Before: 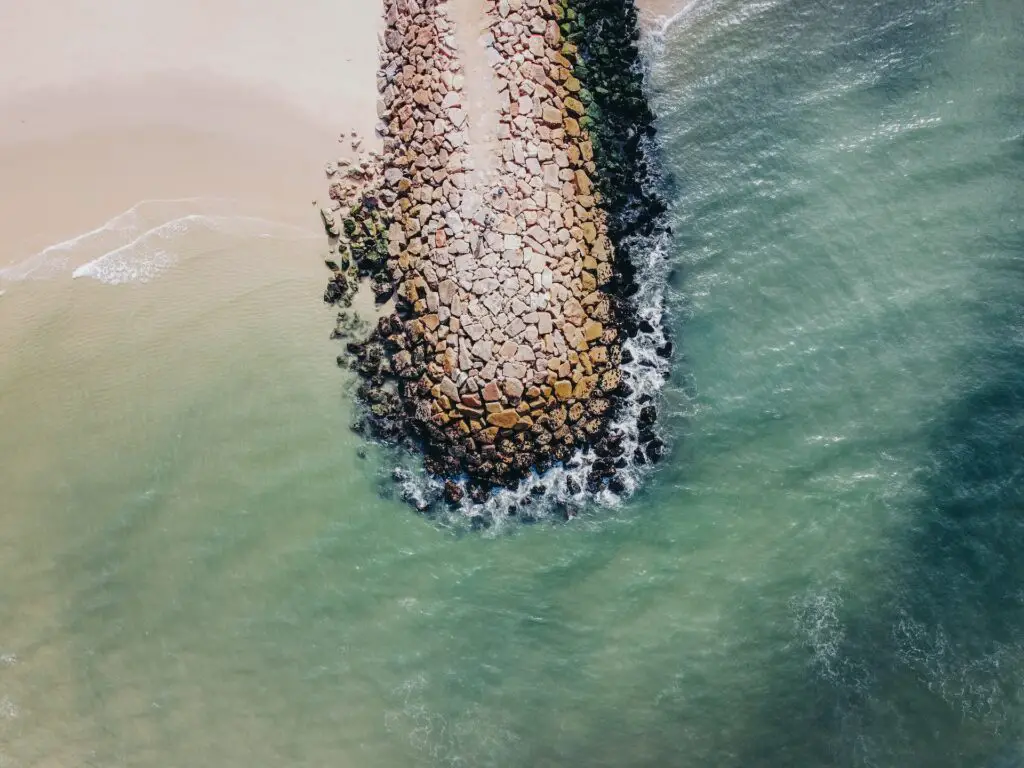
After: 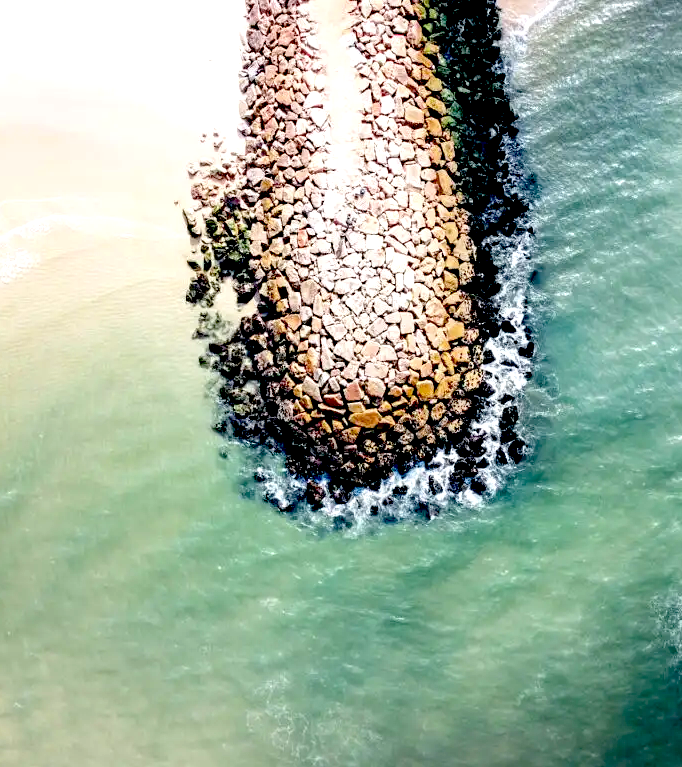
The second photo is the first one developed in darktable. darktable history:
crop and rotate: left 13.537%, right 19.796%
exposure: black level correction 0.035, exposure 0.9 EV, compensate highlight preservation false
